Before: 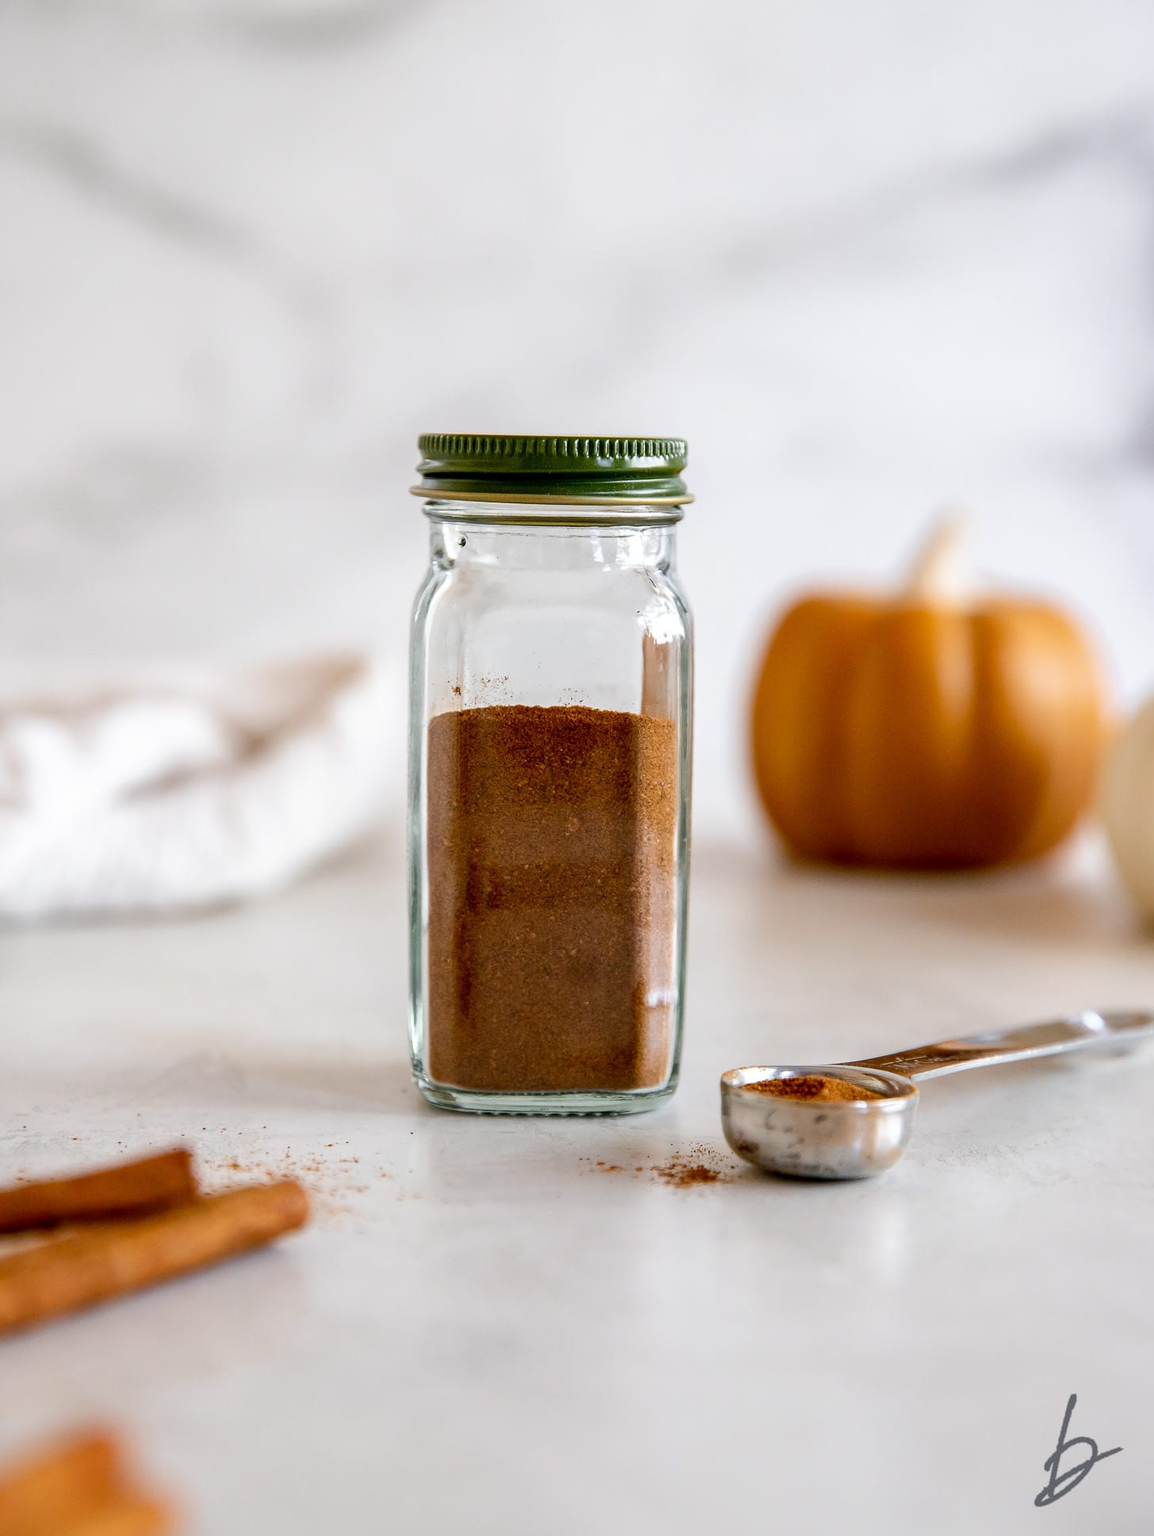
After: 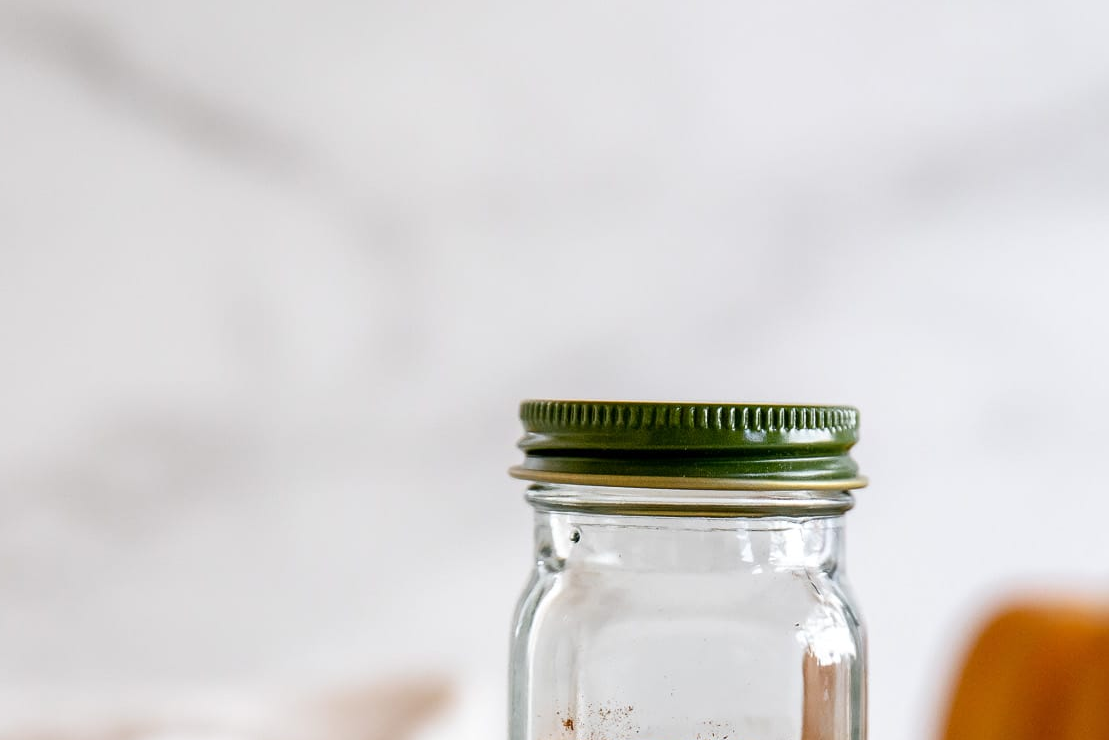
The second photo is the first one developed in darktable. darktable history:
crop: left 0.577%, top 7.63%, right 23.225%, bottom 54.161%
